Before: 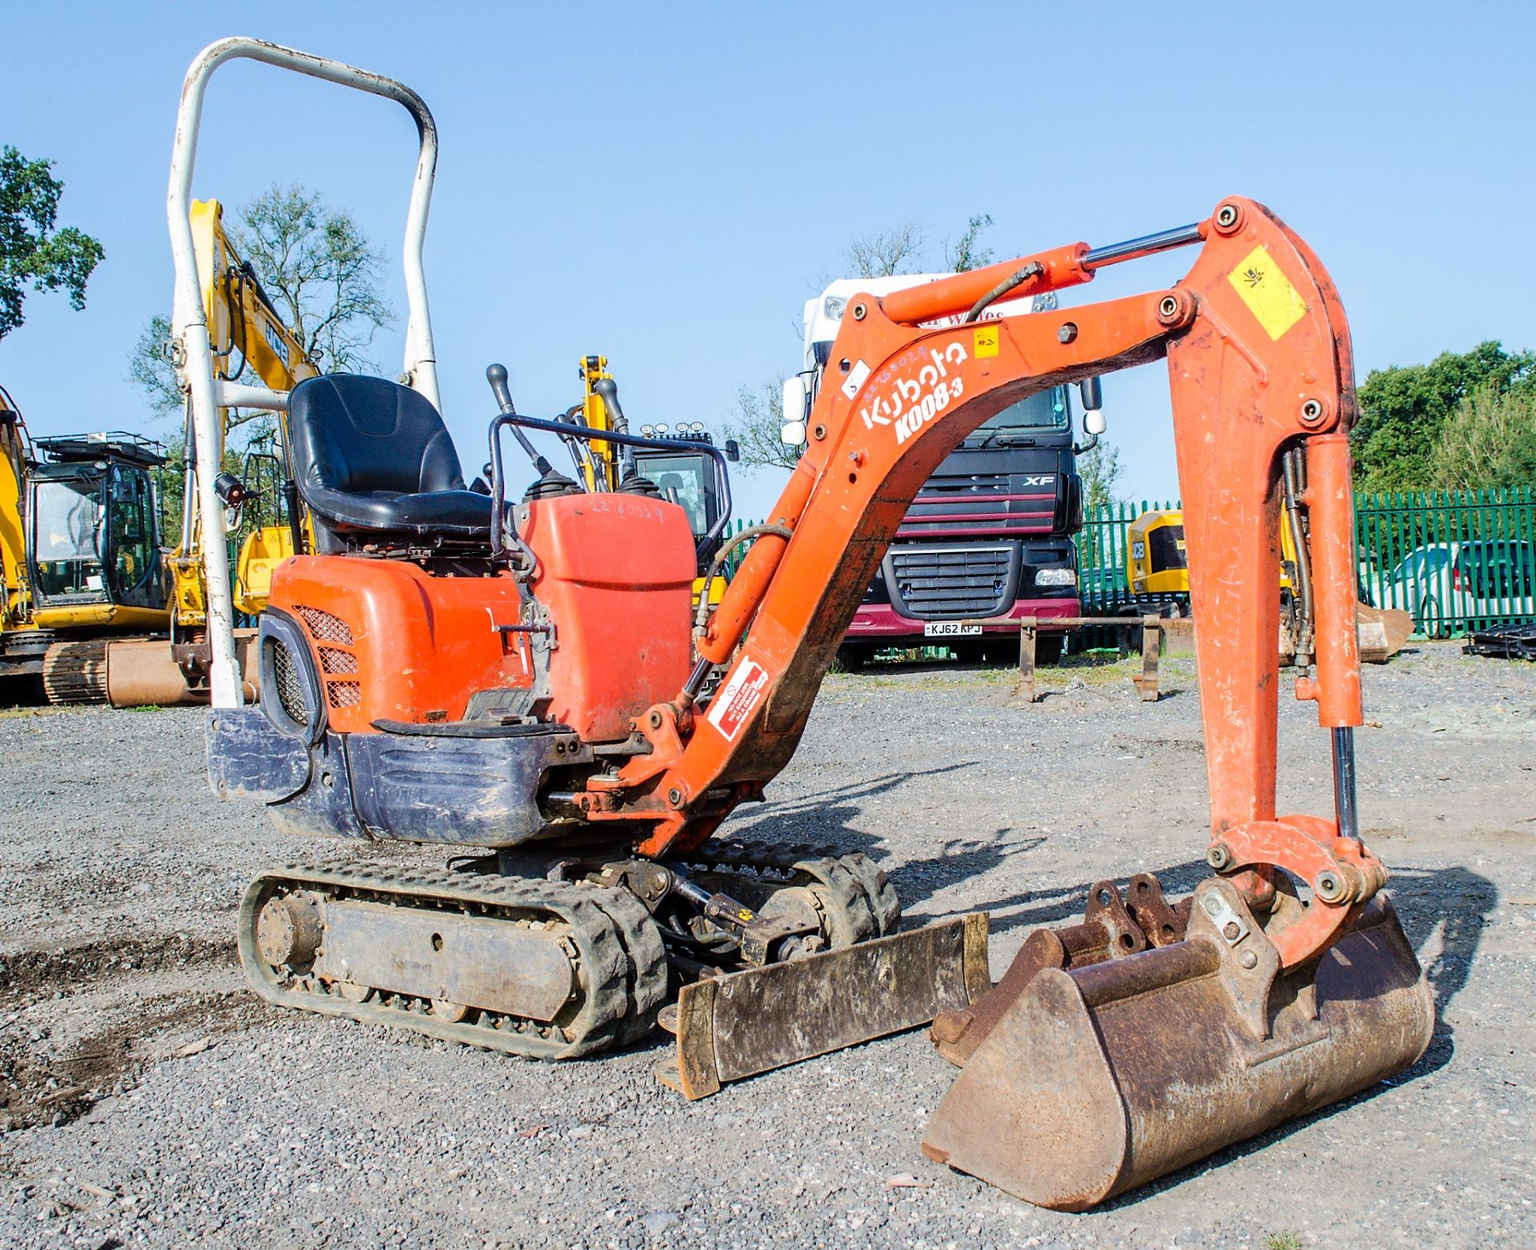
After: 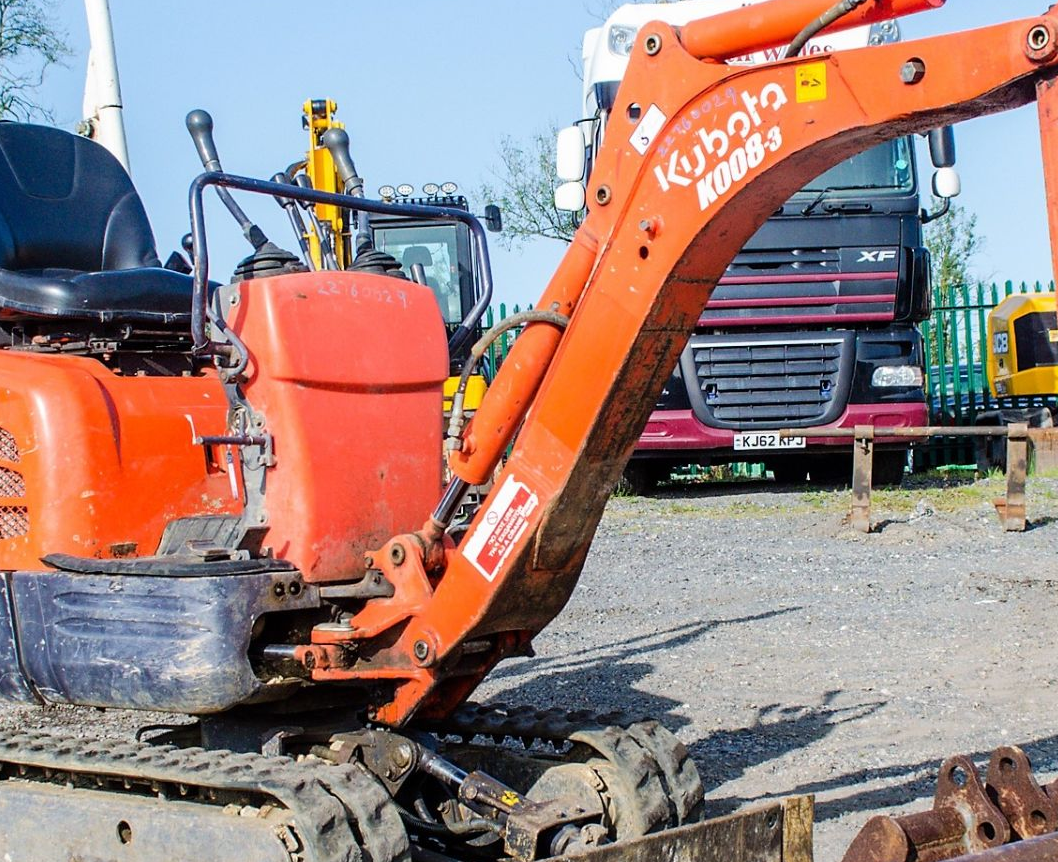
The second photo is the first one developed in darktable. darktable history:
crop and rotate: left 21.992%, top 22.114%, right 22.887%, bottom 22.666%
